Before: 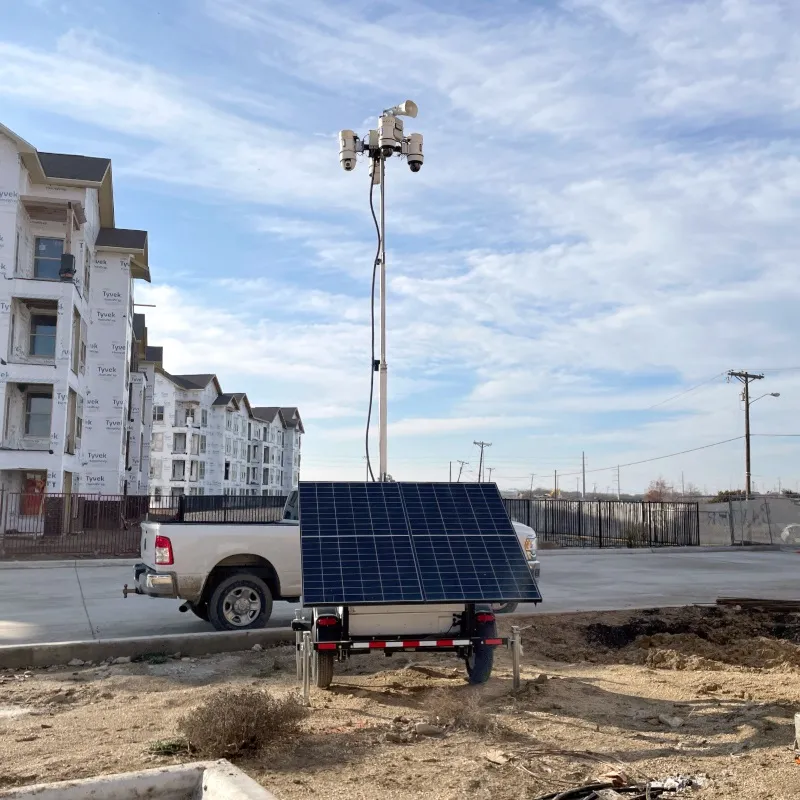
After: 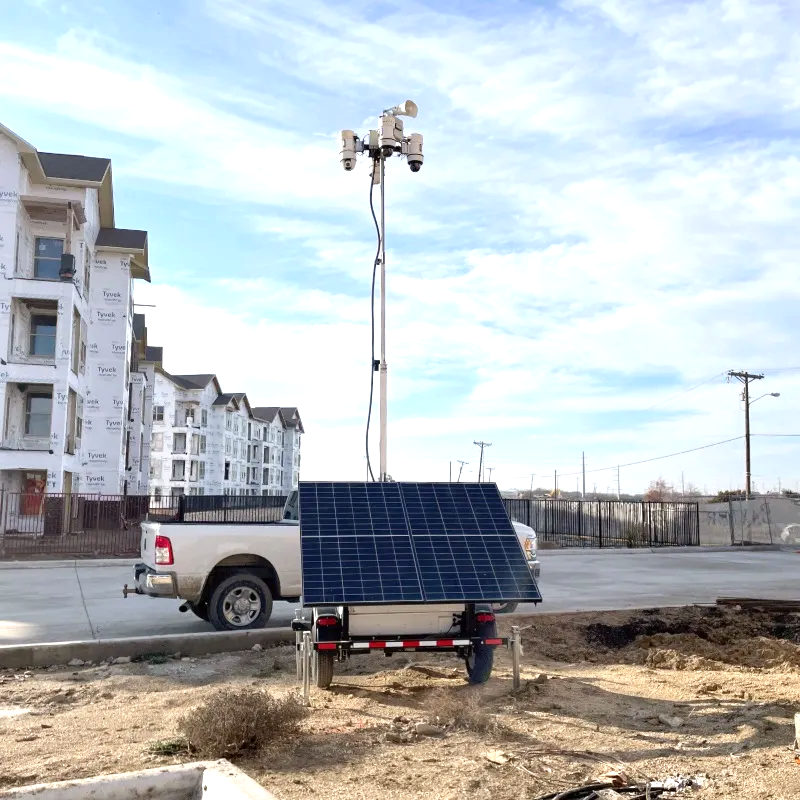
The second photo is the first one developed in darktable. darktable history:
exposure: exposure 0.602 EV, compensate exposure bias true, compensate highlight preservation false
